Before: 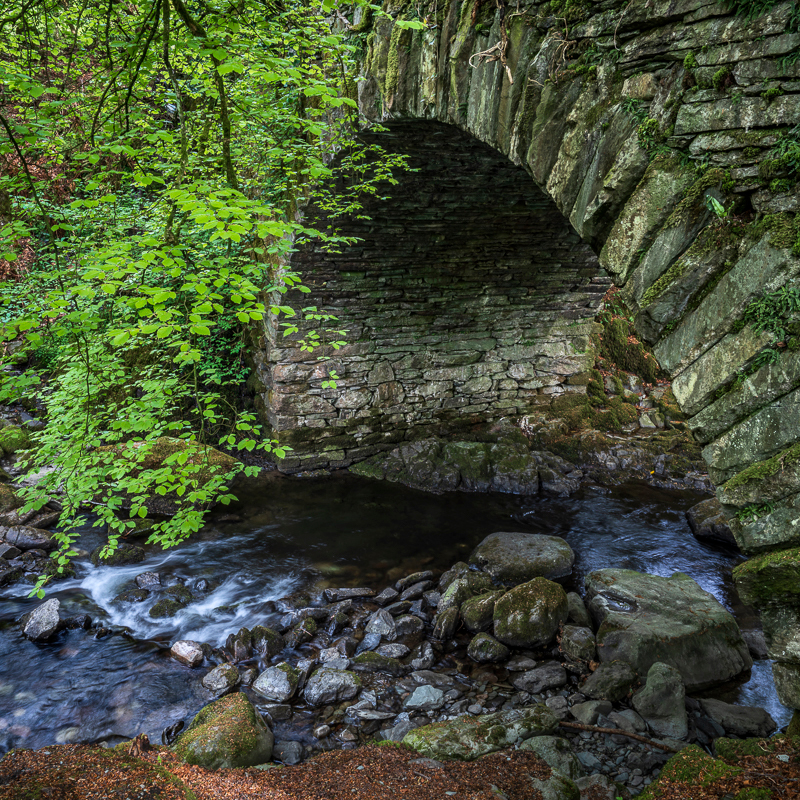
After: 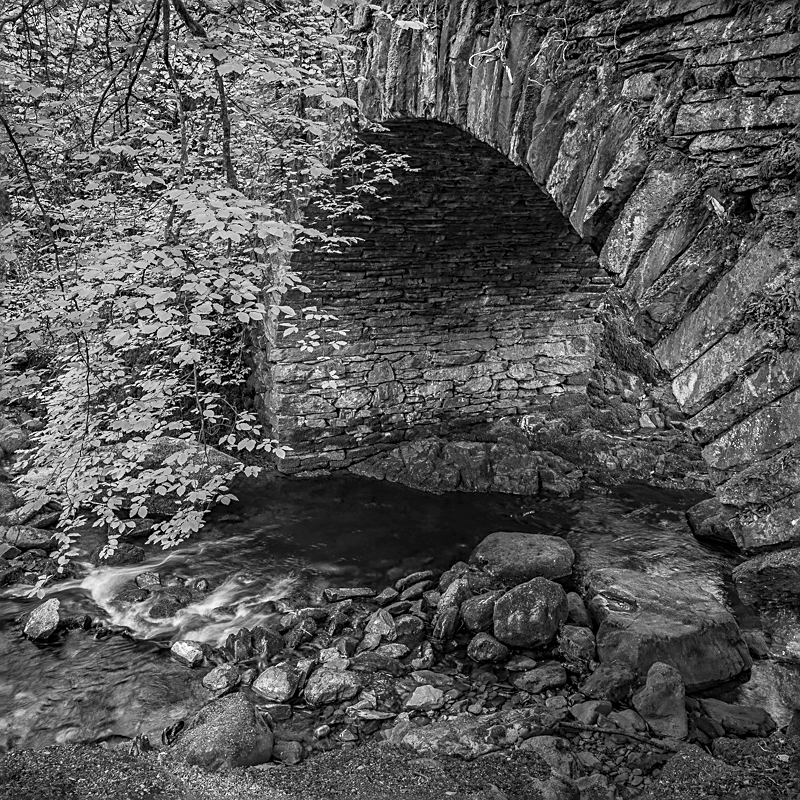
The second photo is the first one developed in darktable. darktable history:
sharpen: on, module defaults
monochrome: on, module defaults
contrast brightness saturation: brightness 0.09, saturation 0.19
color correction: highlights a* 0.162, highlights b* 29.53, shadows a* -0.162, shadows b* 21.09
